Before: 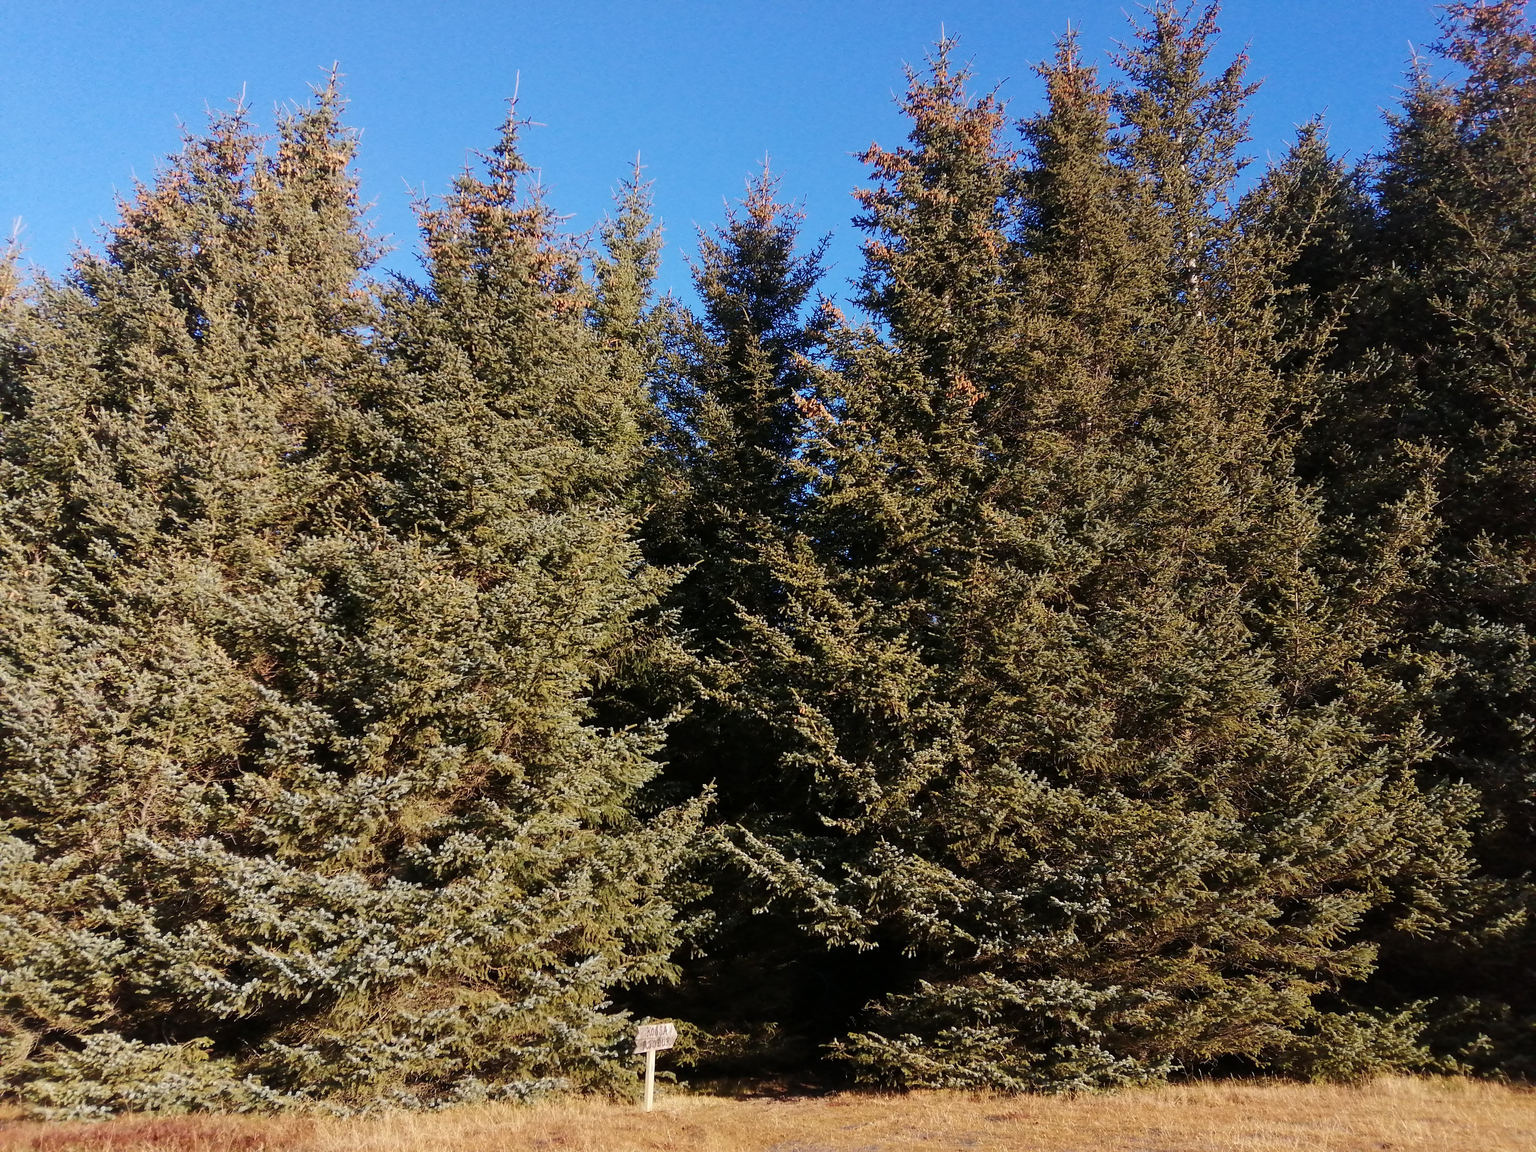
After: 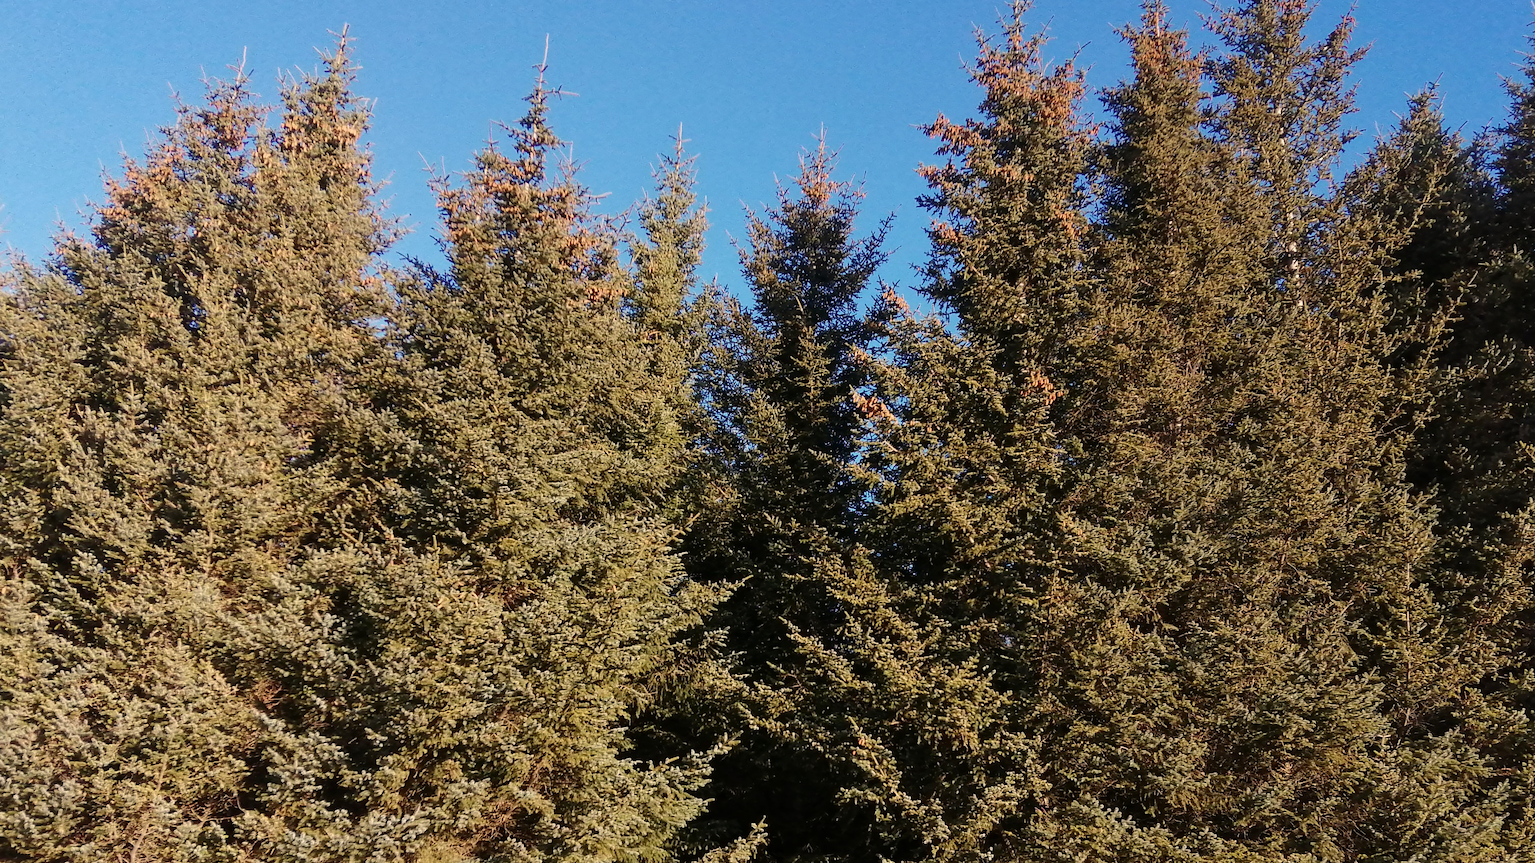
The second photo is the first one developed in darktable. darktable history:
white balance: red 1.045, blue 0.932
crop: left 1.509%, top 3.452%, right 7.696%, bottom 28.452%
